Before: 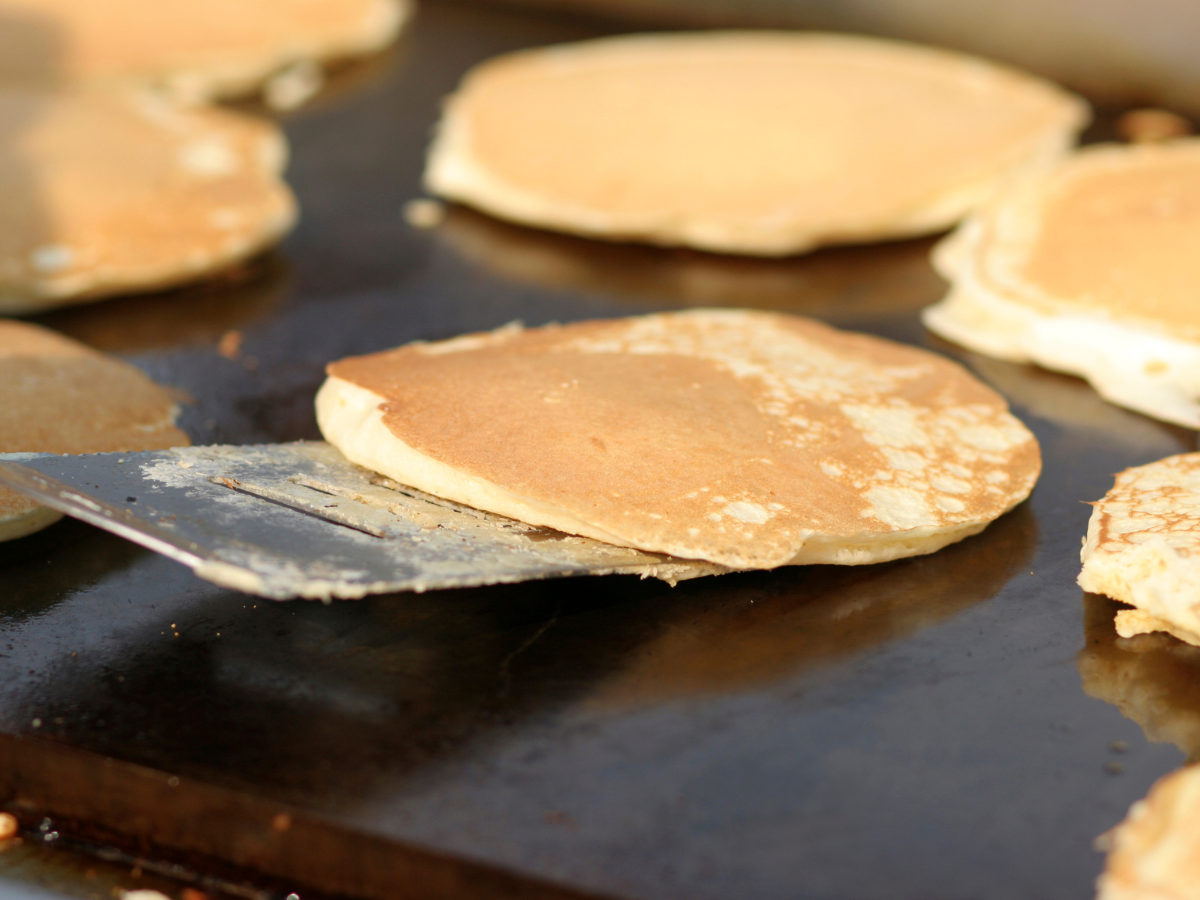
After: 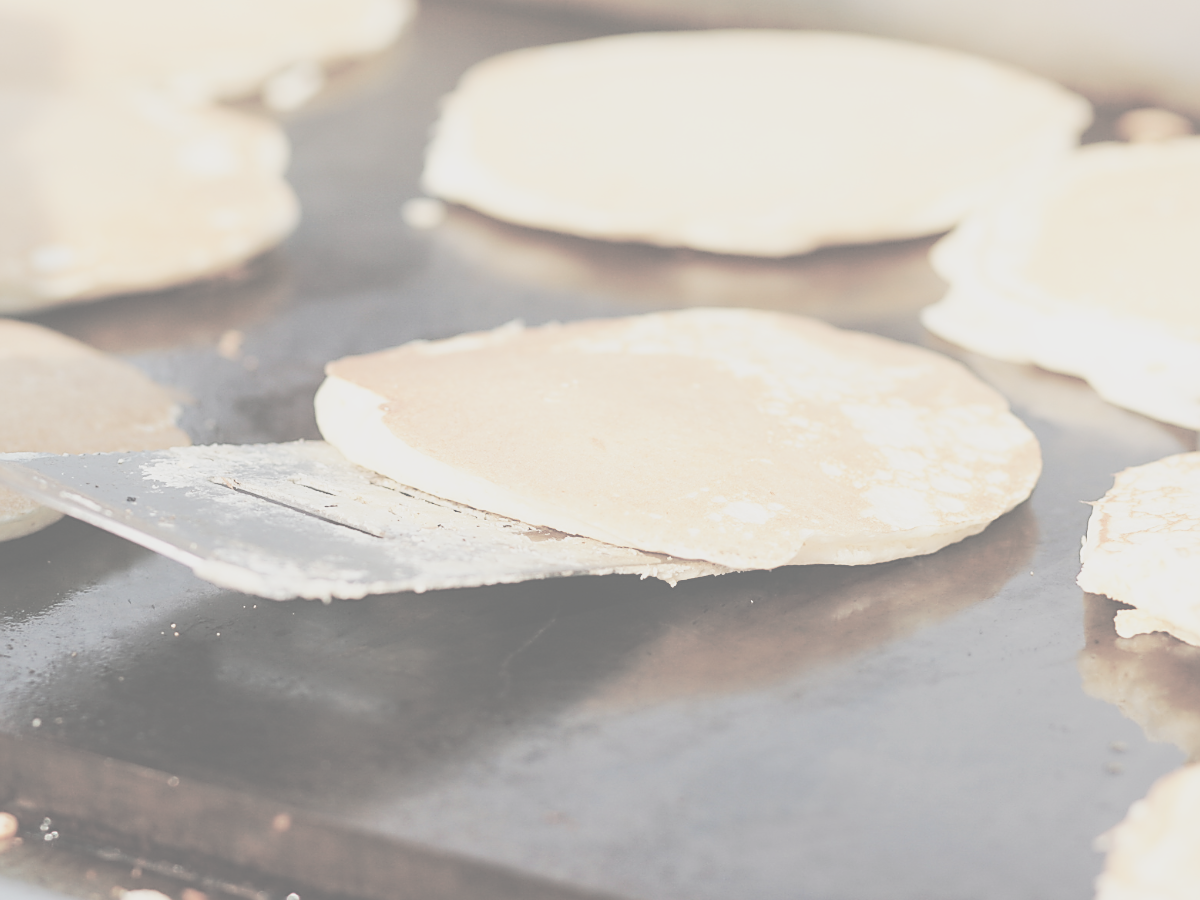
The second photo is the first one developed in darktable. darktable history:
contrast brightness saturation: contrast -0.32, brightness 0.75, saturation -0.78
sharpen: radius 1.4, amount 1.25, threshold 0.7
base curve: curves: ch0 [(0, 0) (0.036, 0.037) (0.121, 0.228) (0.46, 0.76) (0.859, 0.983) (1, 1)], preserve colors none
